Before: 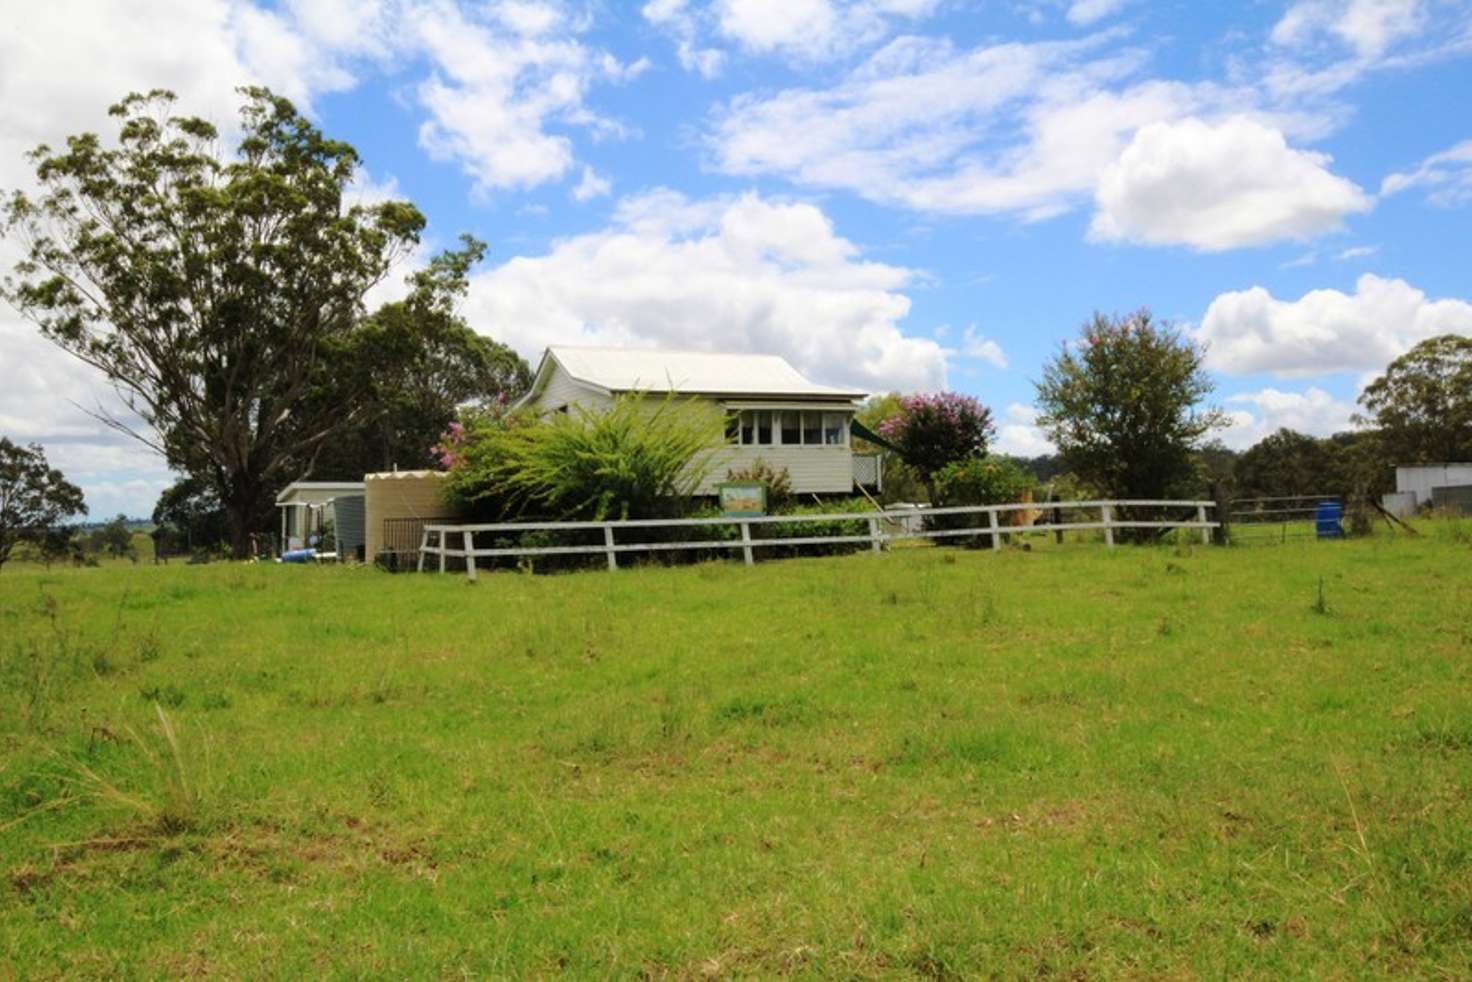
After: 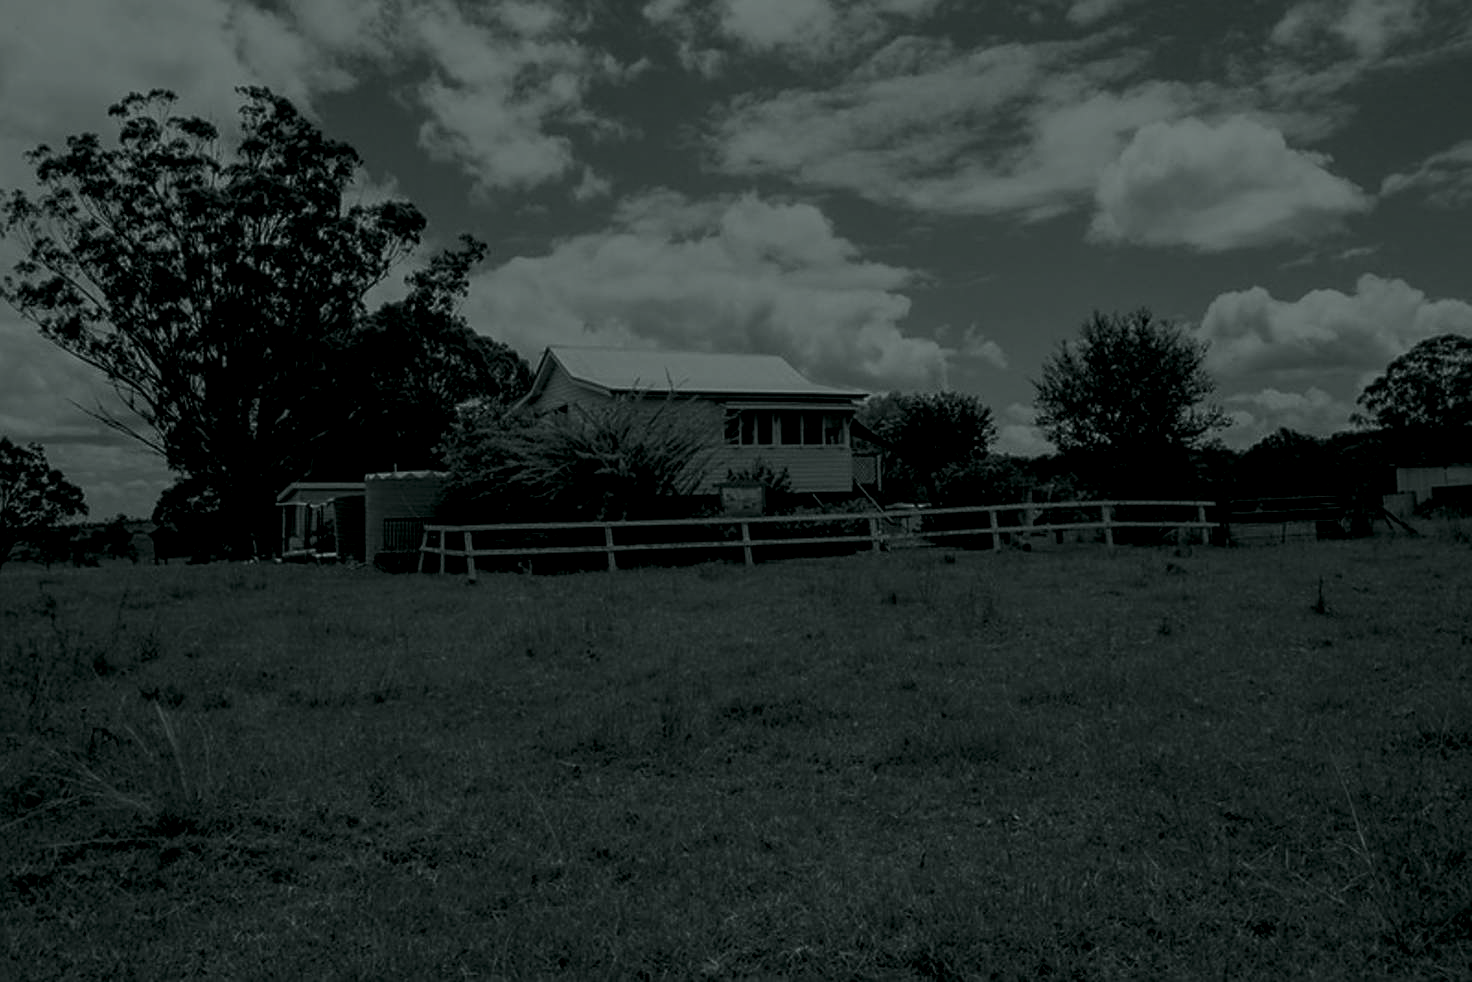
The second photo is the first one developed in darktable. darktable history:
color balance: mode lift, gamma, gain (sRGB), lift [1.014, 0.966, 0.918, 0.87], gamma [0.86, 0.734, 0.918, 0.976], gain [1.063, 1.13, 1.063, 0.86]
sharpen: on, module defaults
local contrast: detail 130%
colorize: hue 90°, saturation 19%, lightness 1.59%, version 1
